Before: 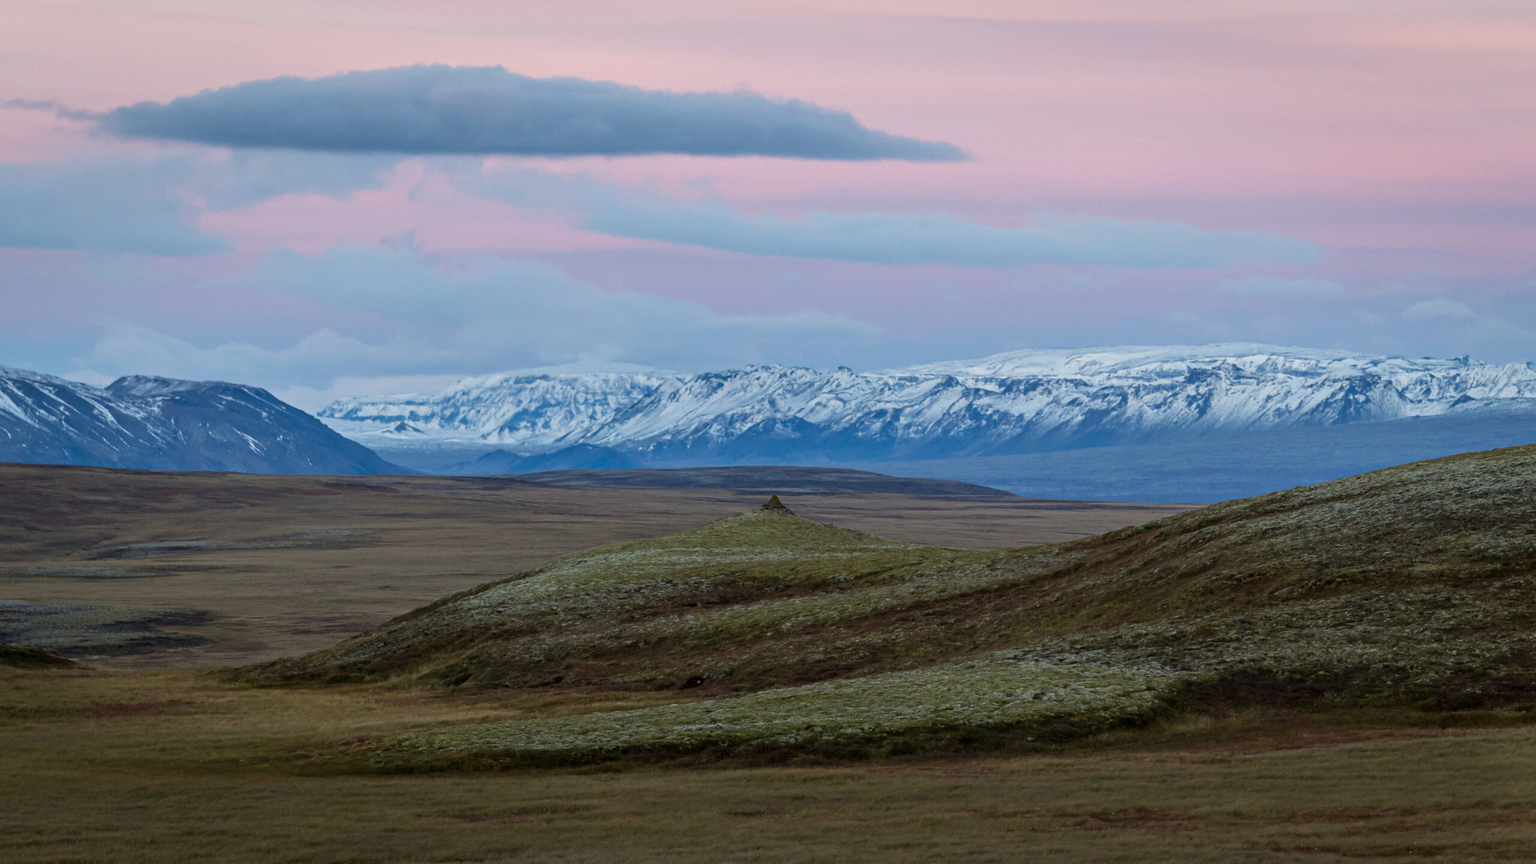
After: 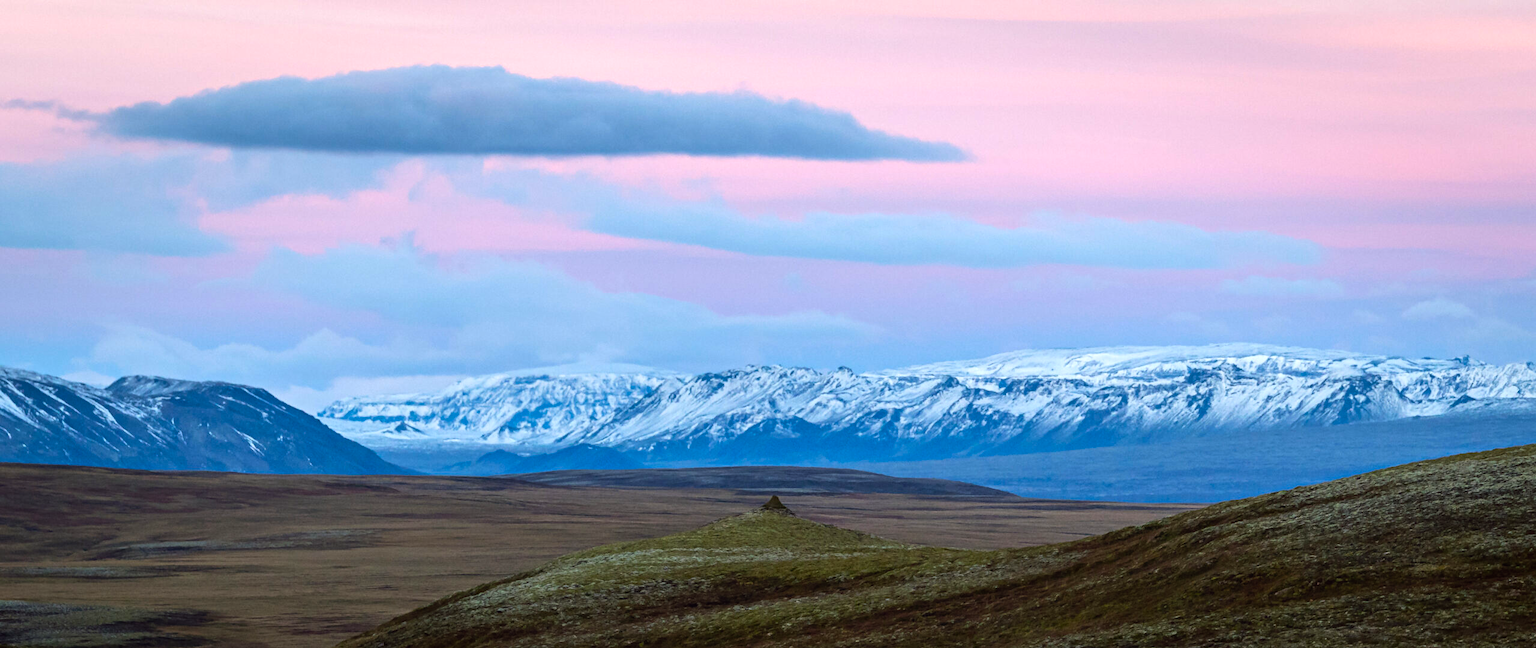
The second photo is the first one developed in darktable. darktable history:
tone equalizer: -8 EV -0.417 EV, -7 EV -0.389 EV, -6 EV -0.333 EV, -5 EV -0.222 EV, -3 EV 0.222 EV, -2 EV 0.333 EV, -1 EV 0.389 EV, +0 EV 0.417 EV, edges refinement/feathering 500, mask exposure compensation -1.57 EV, preserve details no
color balance: lift [1, 1.001, 0.999, 1.001], gamma [1, 1.004, 1.007, 0.993], gain [1, 0.991, 0.987, 1.013], contrast 10%, output saturation 120%
crop: bottom 24.988%
local contrast: mode bilateral grid, contrast 100, coarseness 100, detail 91%, midtone range 0.2
